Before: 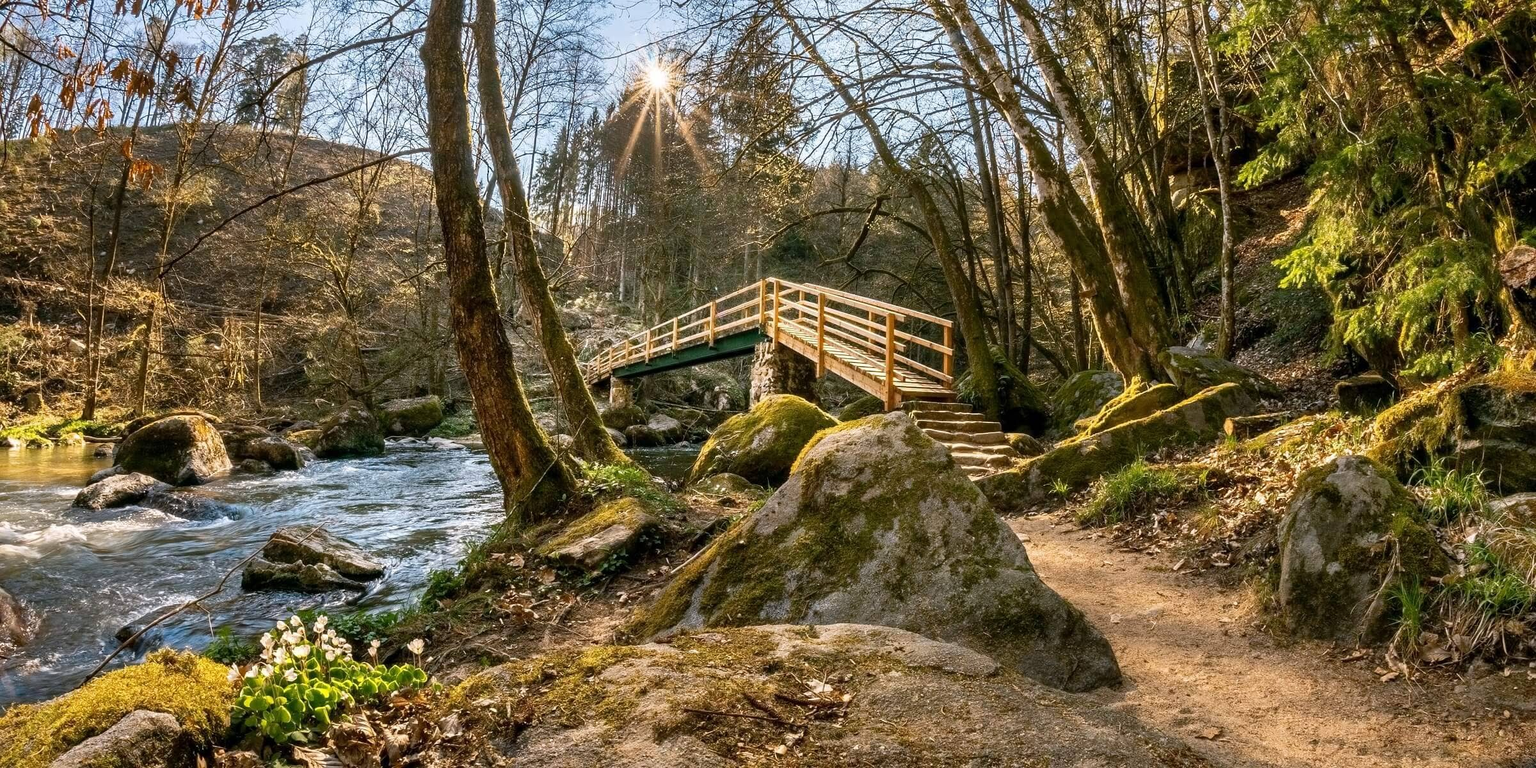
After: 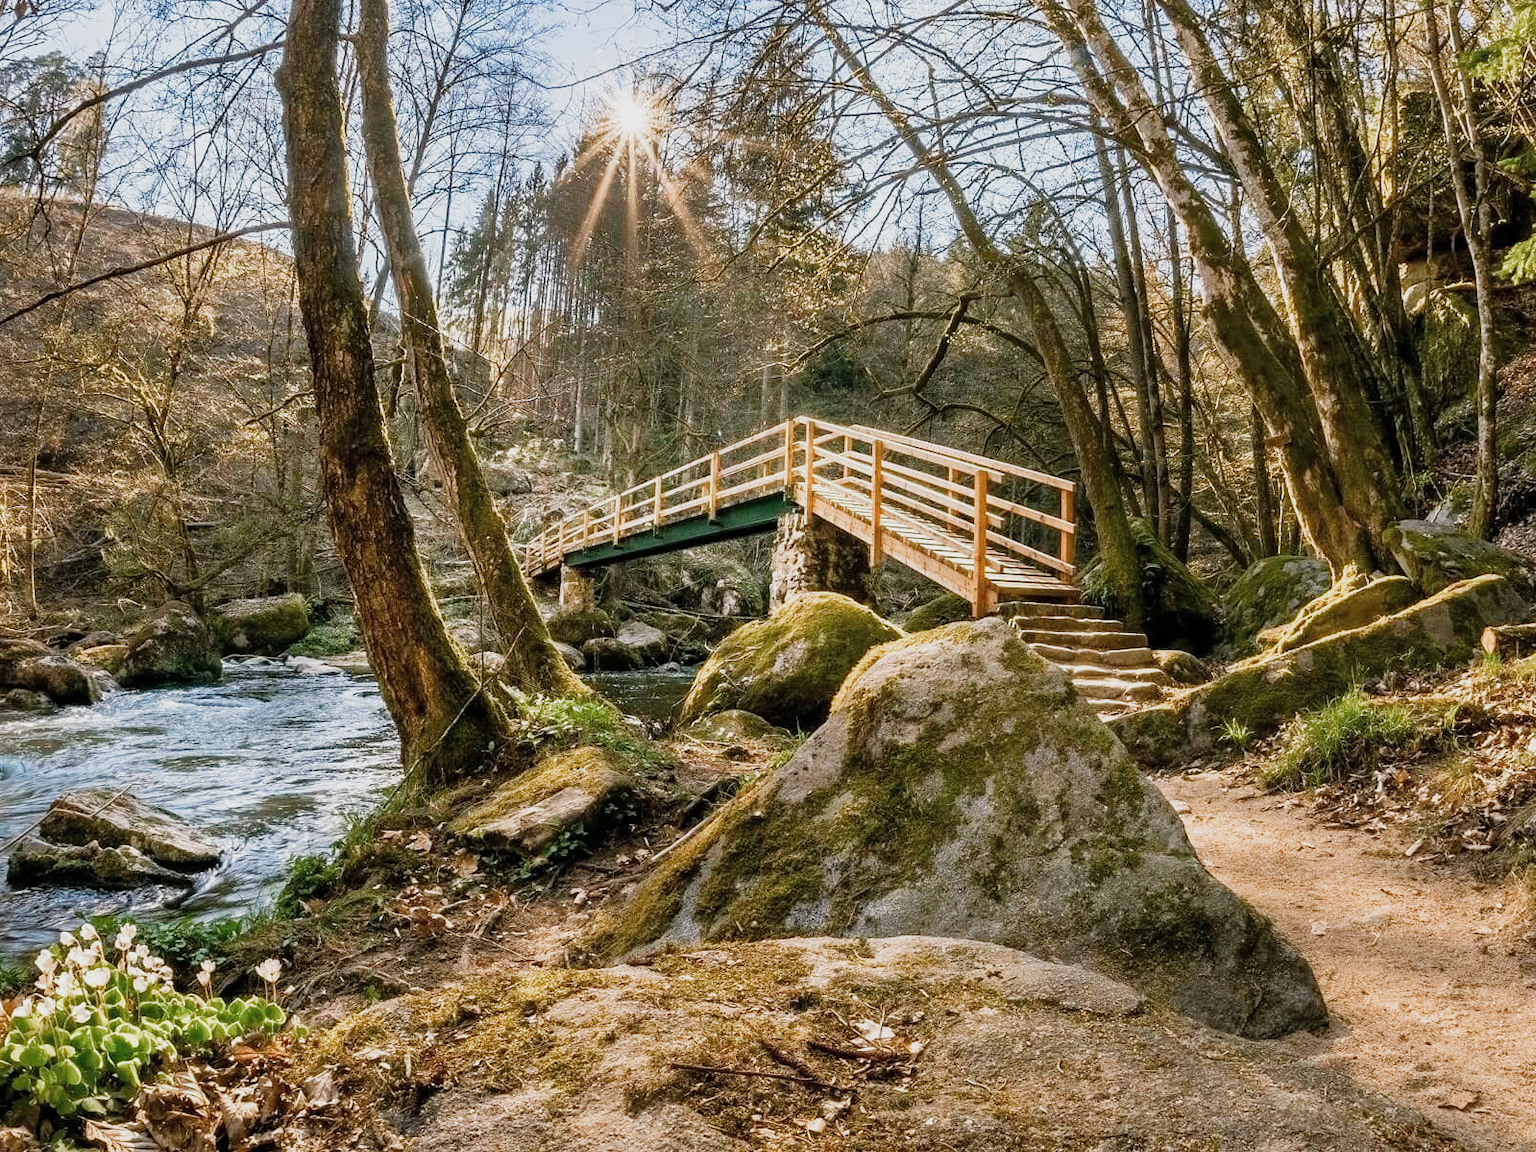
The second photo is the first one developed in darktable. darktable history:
exposure: black level correction -0.002, exposure 0.54 EV, compensate highlight preservation false
crop: left 15.419%, right 17.914%
tone equalizer: on, module defaults
filmic rgb: middle gray luminance 18.42%, black relative exposure -11.25 EV, white relative exposure 3.75 EV, threshold 6 EV, target black luminance 0%, hardness 5.87, latitude 57.4%, contrast 0.963, shadows ↔ highlights balance 49.98%, add noise in highlights 0, preserve chrominance luminance Y, color science v3 (2019), use custom middle-gray values true, iterations of high-quality reconstruction 0, contrast in highlights soft, enable highlight reconstruction true
